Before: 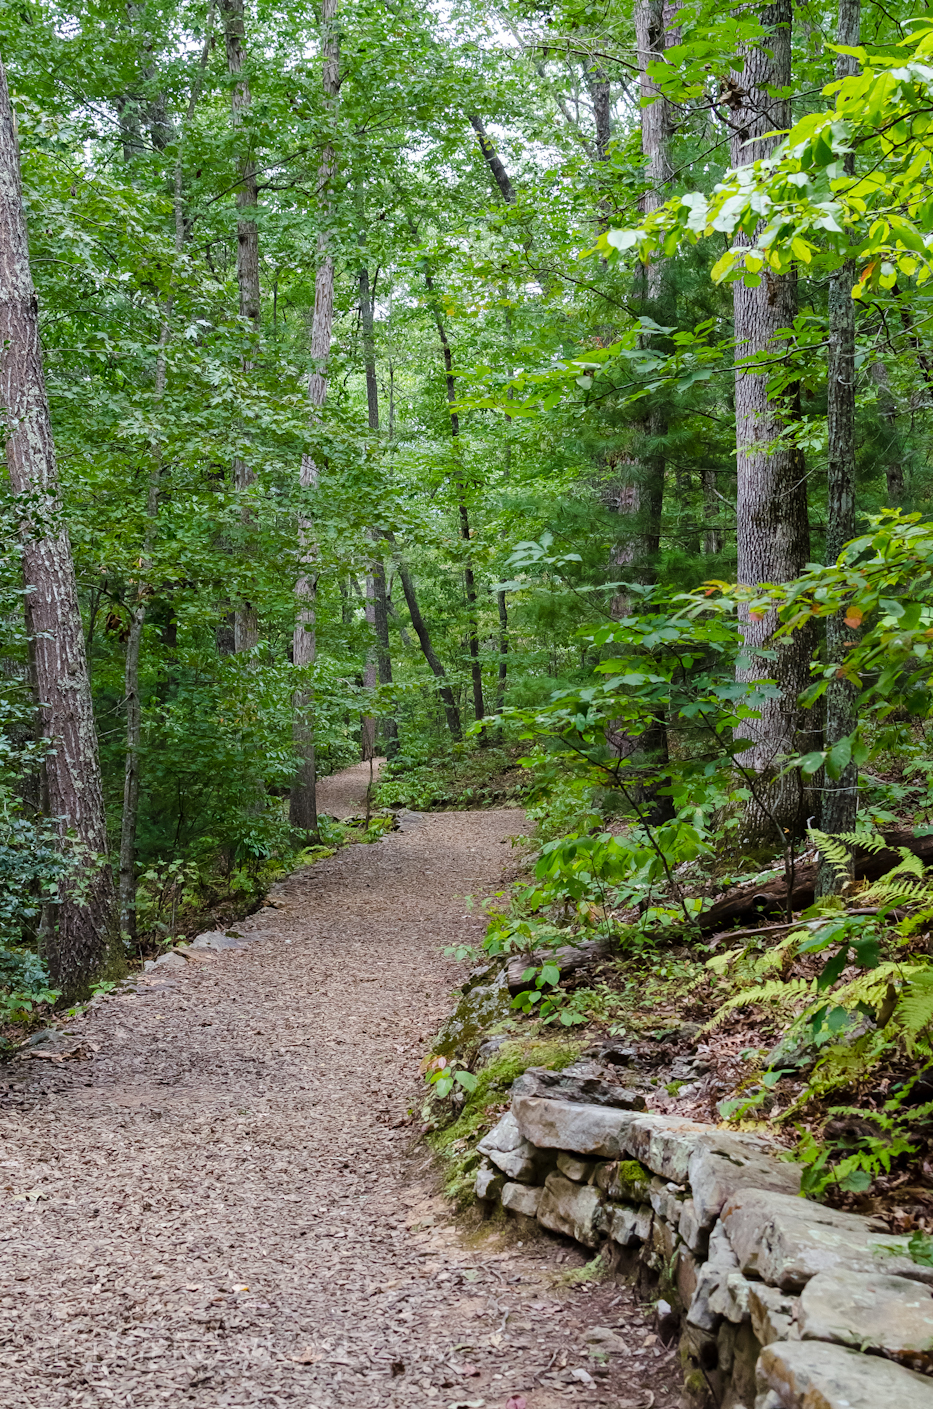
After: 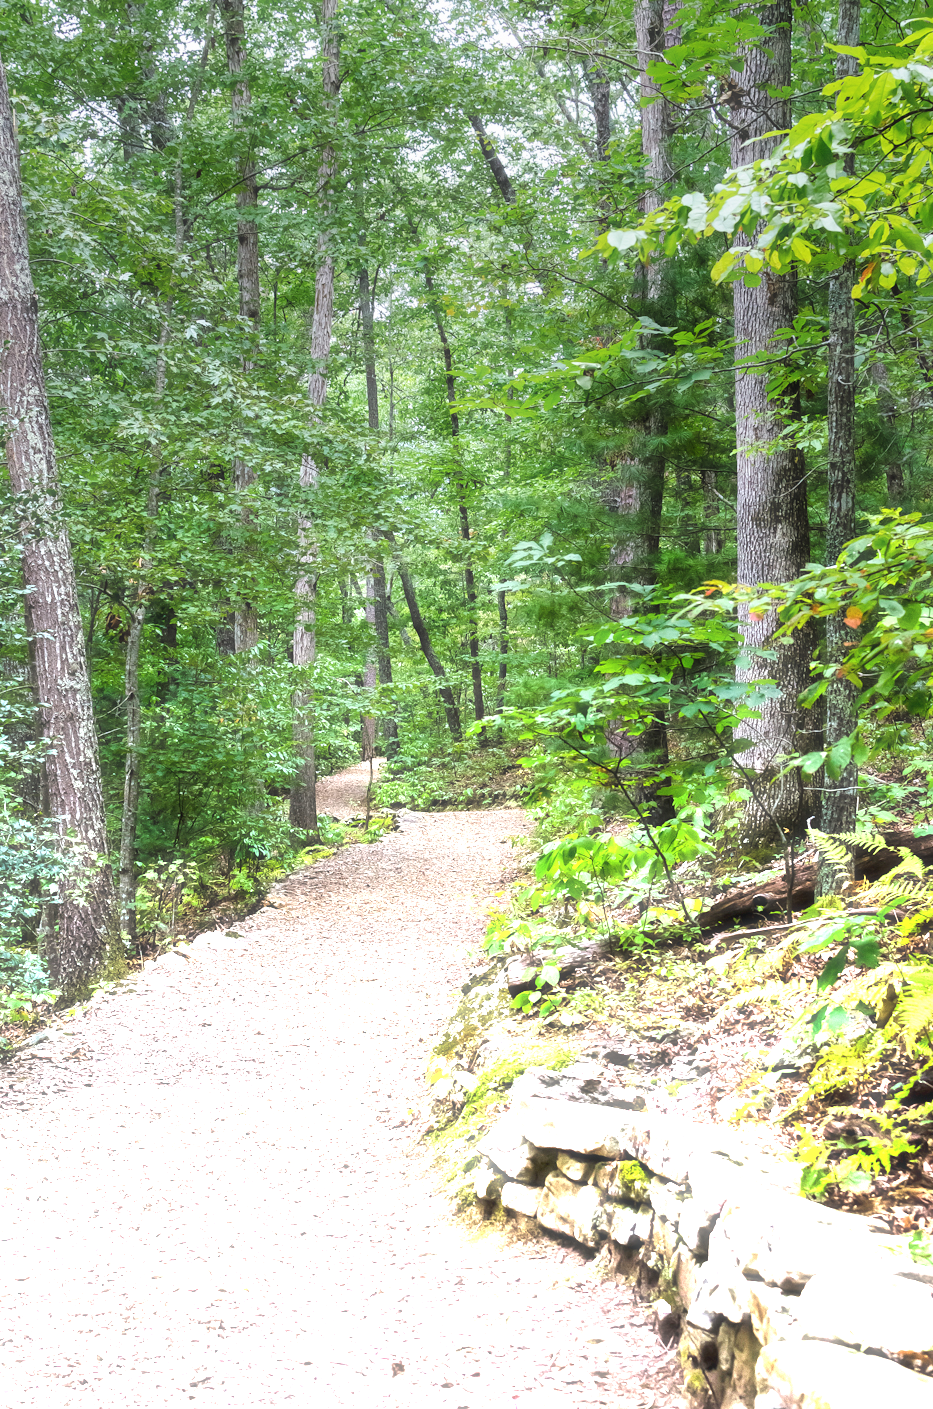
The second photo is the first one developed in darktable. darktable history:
graduated density: density -3.9 EV
haze removal: strength -0.1, adaptive false
